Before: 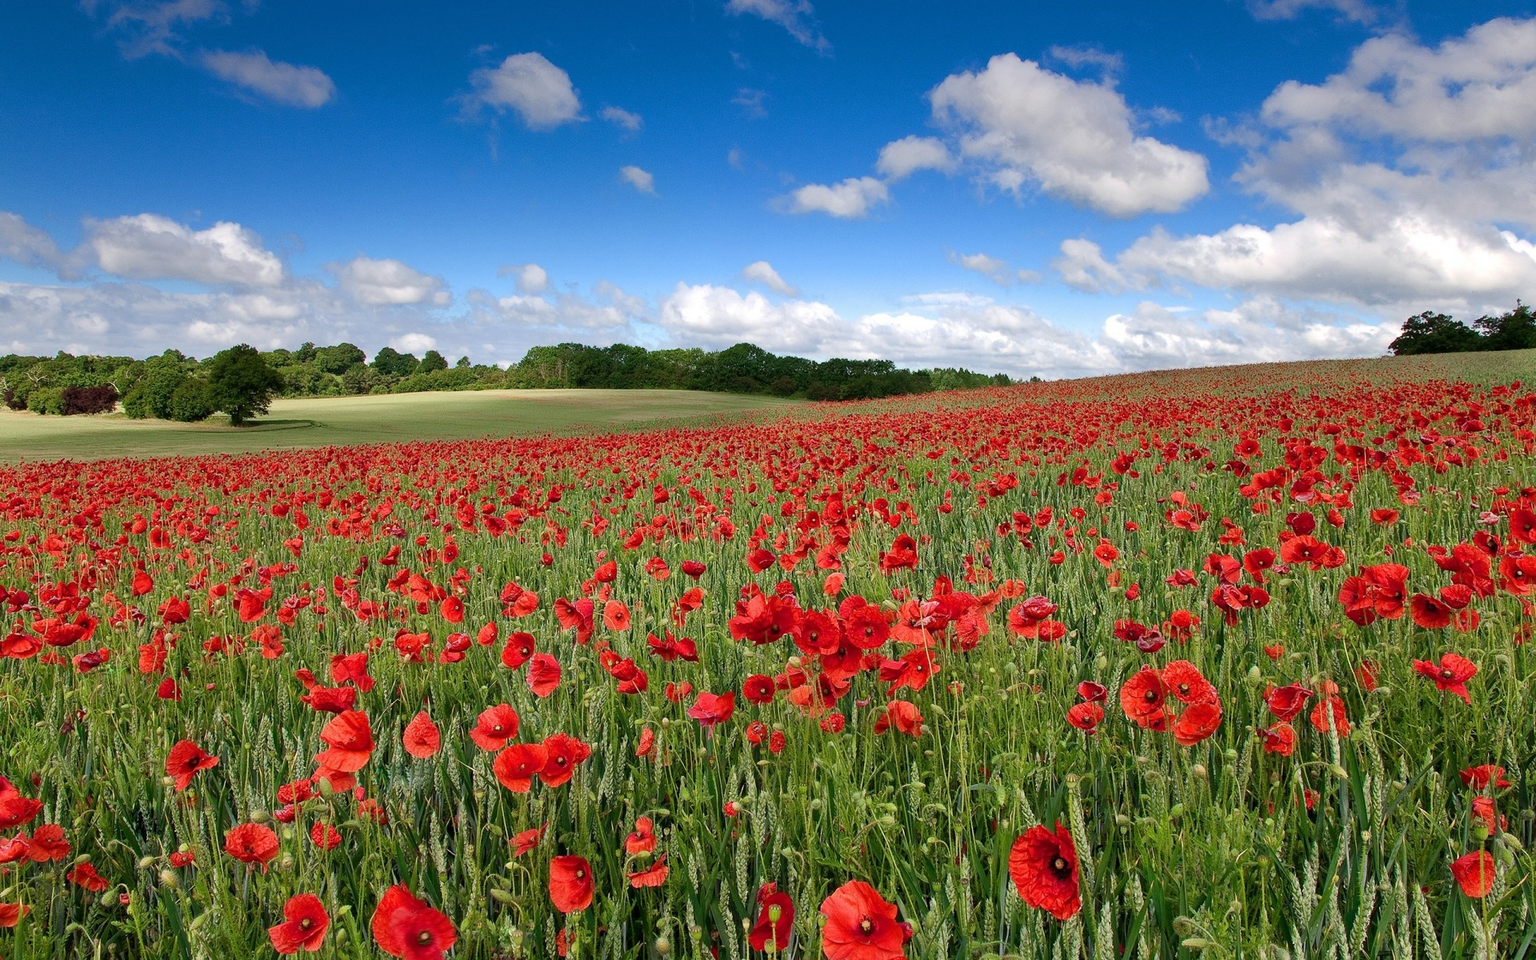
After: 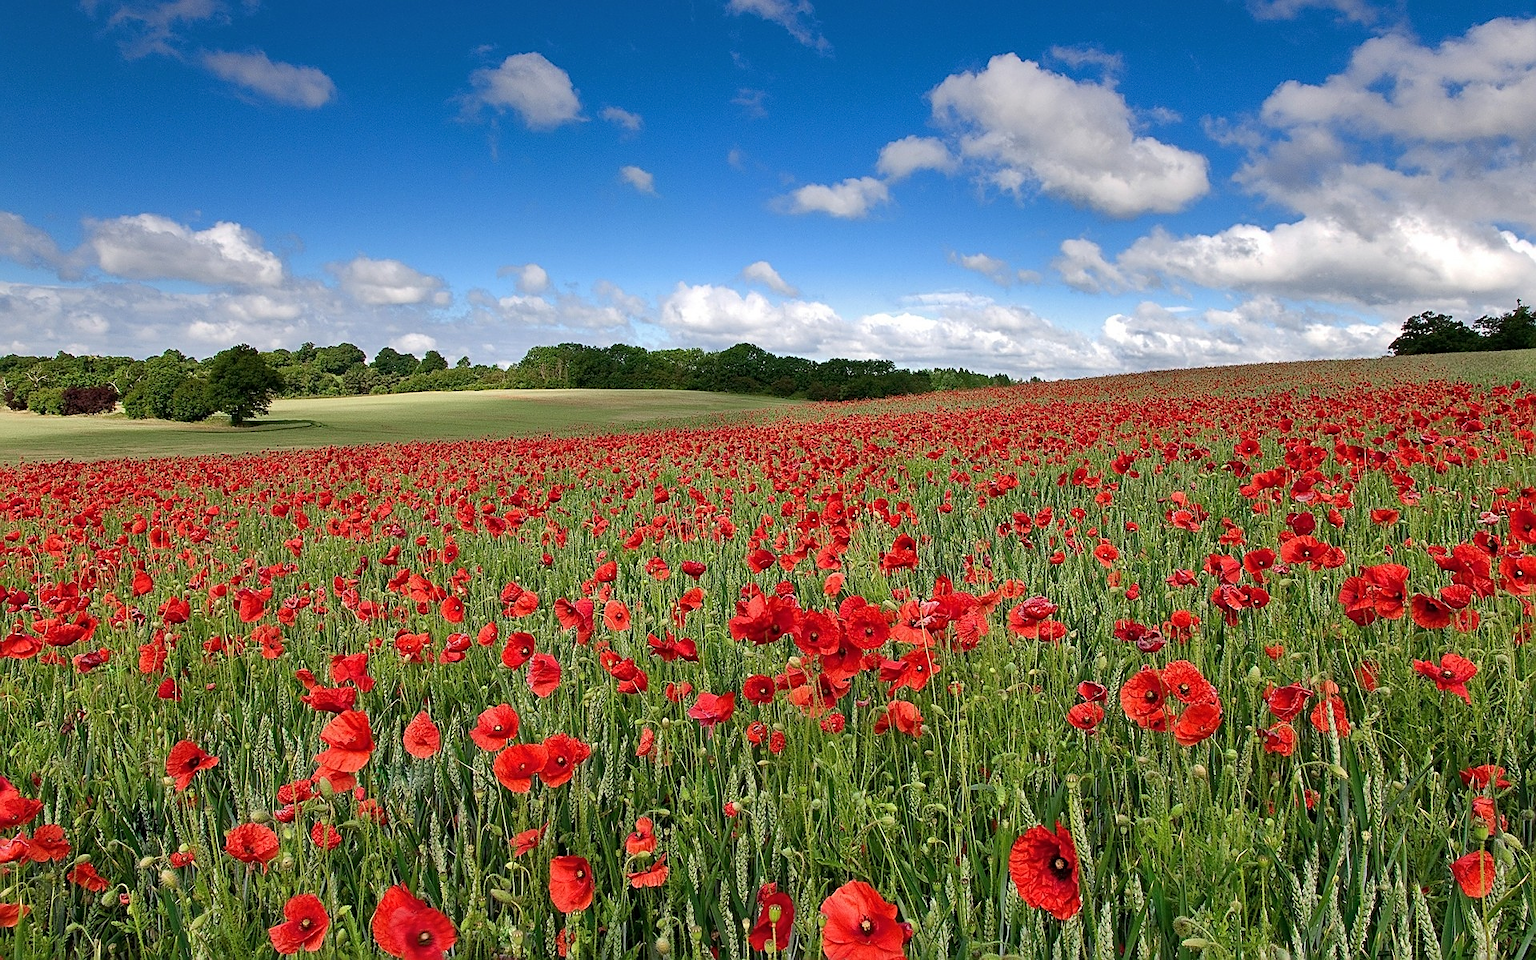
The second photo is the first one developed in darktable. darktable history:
shadows and highlights: shadows 40, highlights -54, highlights color adjustment 46%, low approximation 0.01, soften with gaussian
sharpen: amount 0.575
